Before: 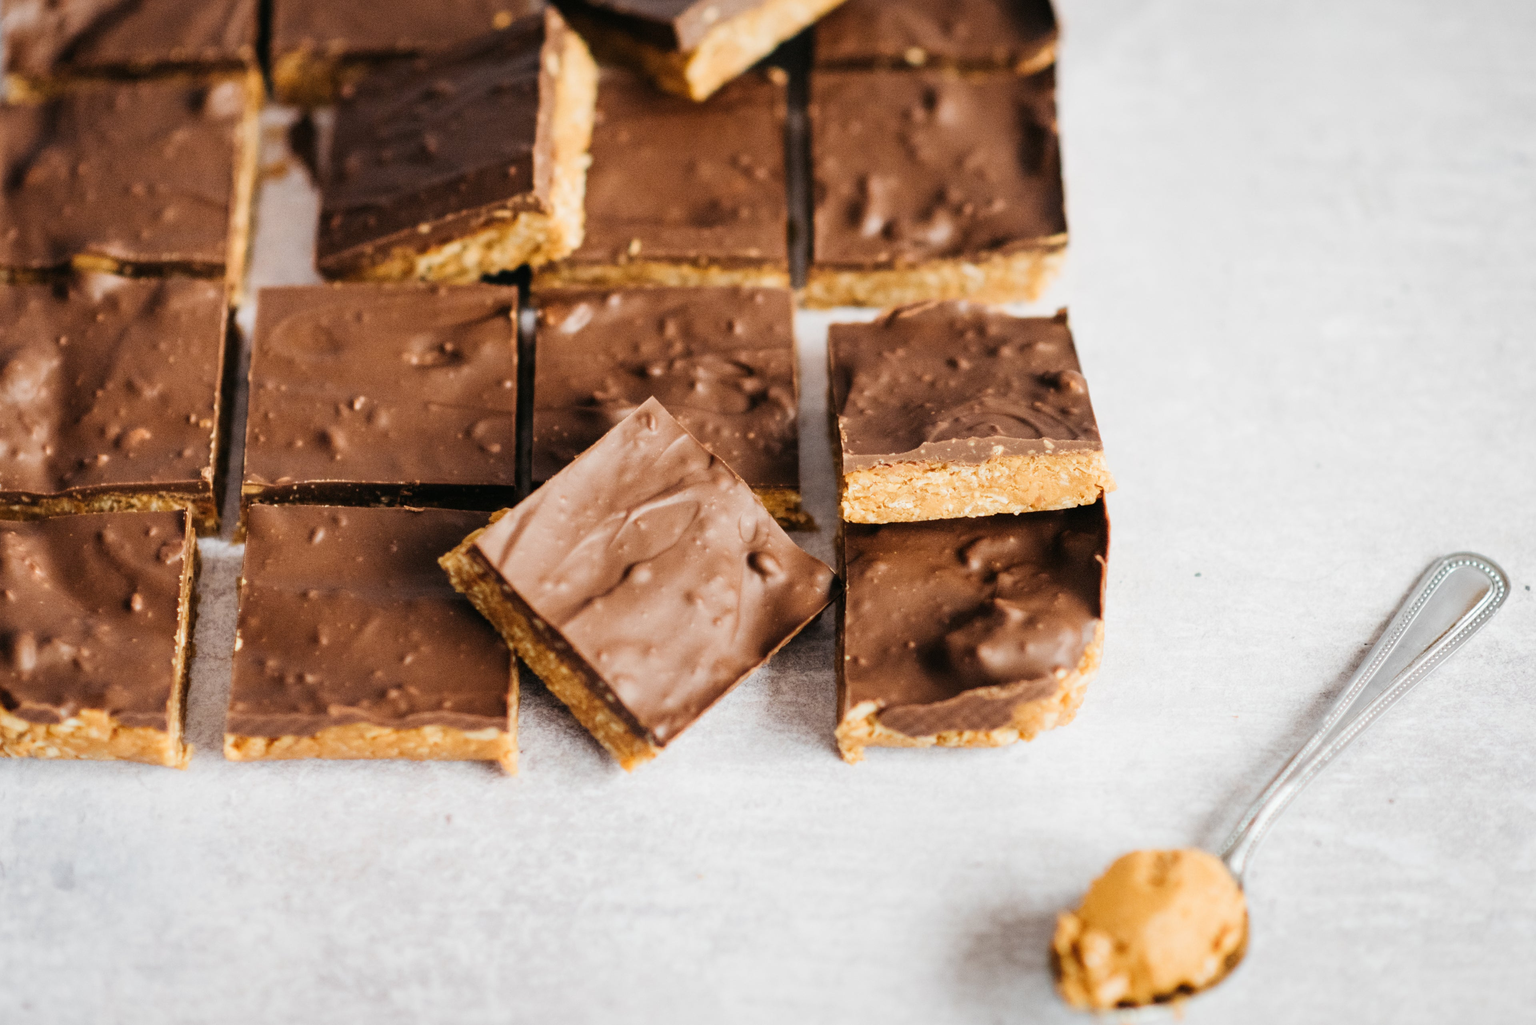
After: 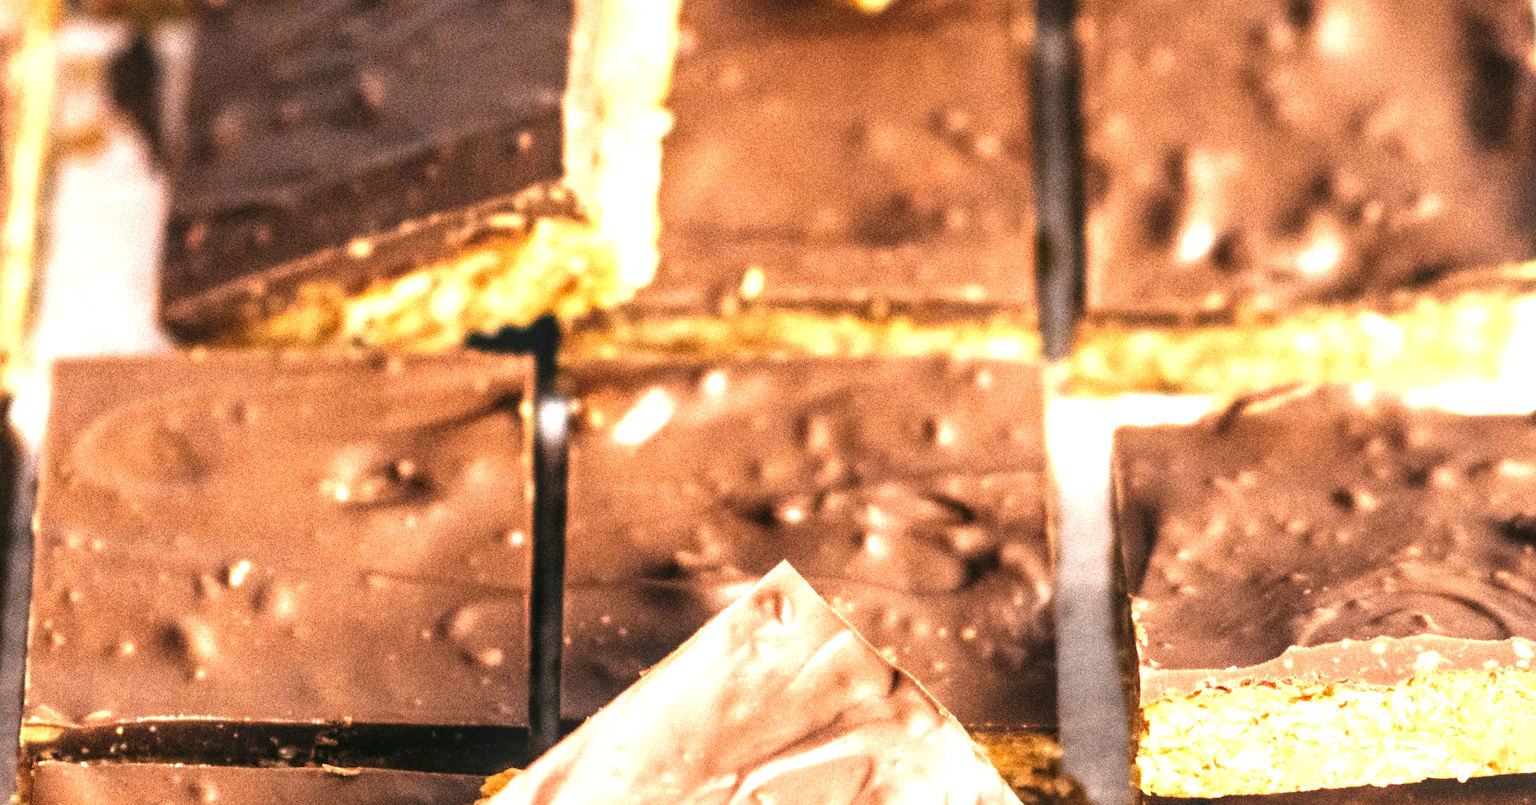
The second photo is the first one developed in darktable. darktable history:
contrast brightness saturation: contrast 0.046
local contrast: on, module defaults
crop: left 15.027%, top 9.305%, right 31.227%, bottom 48.471%
exposure: black level correction 0, exposure 1.445 EV, compensate exposure bias true, compensate highlight preservation false
